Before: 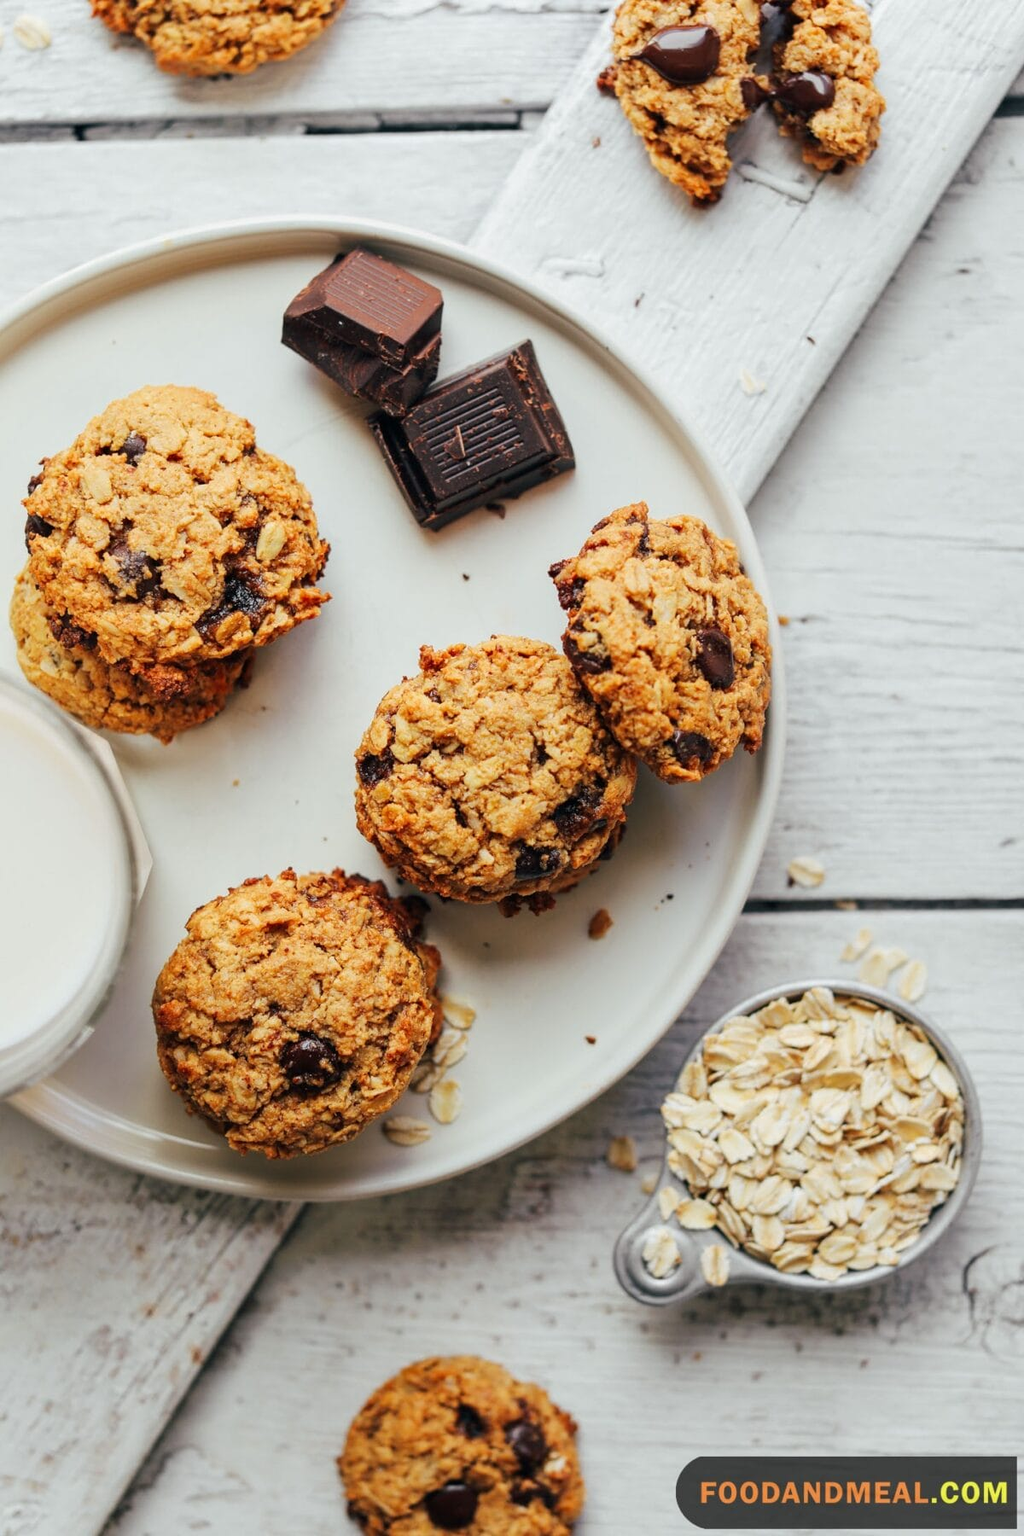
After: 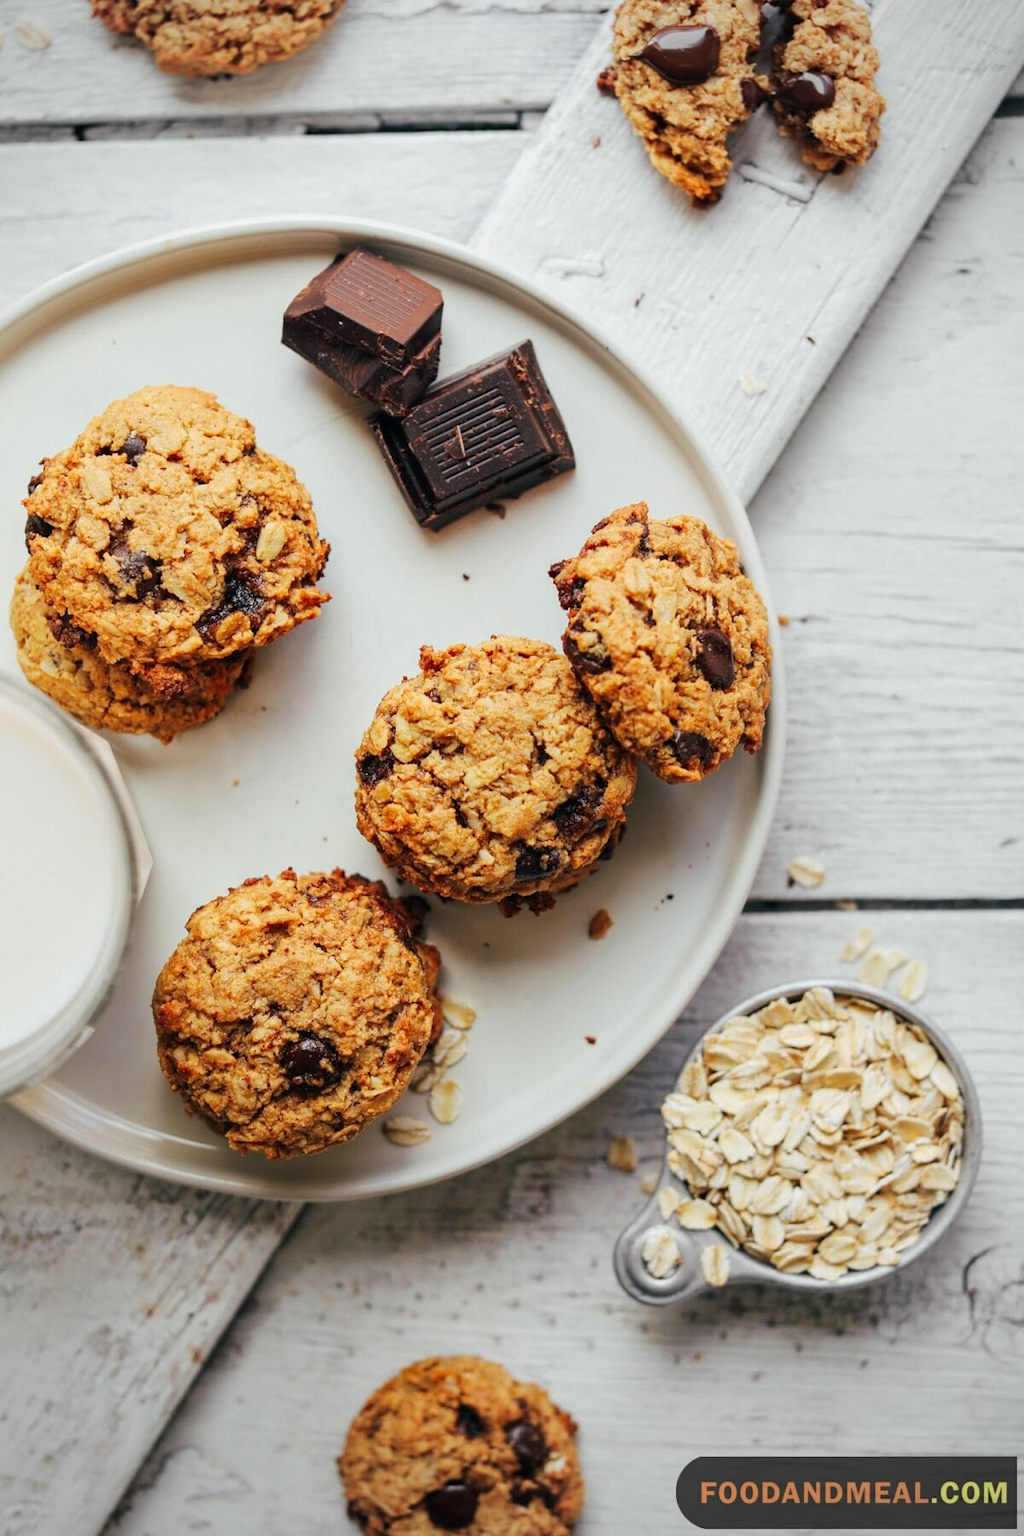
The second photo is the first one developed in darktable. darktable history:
vignetting: fall-off radius 60.85%, brightness -0.575
